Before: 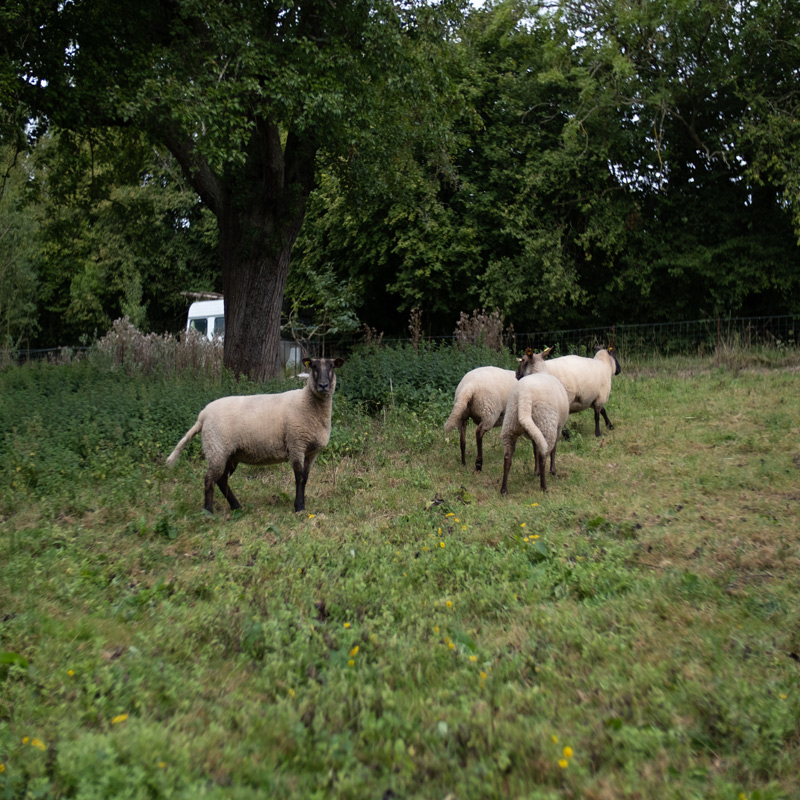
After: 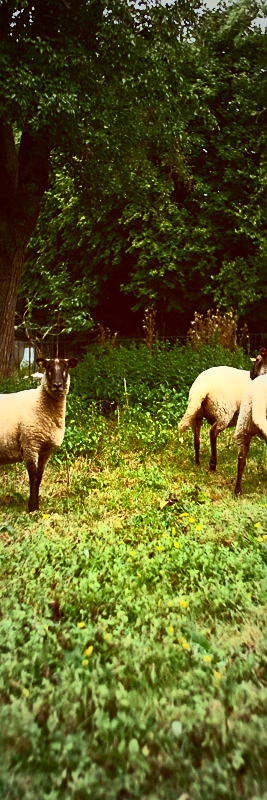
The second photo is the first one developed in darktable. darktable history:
color correction: highlights a* -5.53, highlights b* 9.8, shadows a* 9.75, shadows b* 24.18
crop: left 33.263%, right 33.263%
contrast brightness saturation: contrast 0.822, brightness 0.61, saturation 0.601
sharpen: radius 1.429, amount 0.396, threshold 1.352
color zones: curves: ch0 [(0.224, 0.526) (0.75, 0.5)]; ch1 [(0.055, 0.526) (0.224, 0.761) (0.377, 0.526) (0.75, 0.5)]
vignetting: fall-off start 15.94%, fall-off radius 99.99%, width/height ratio 0.721
